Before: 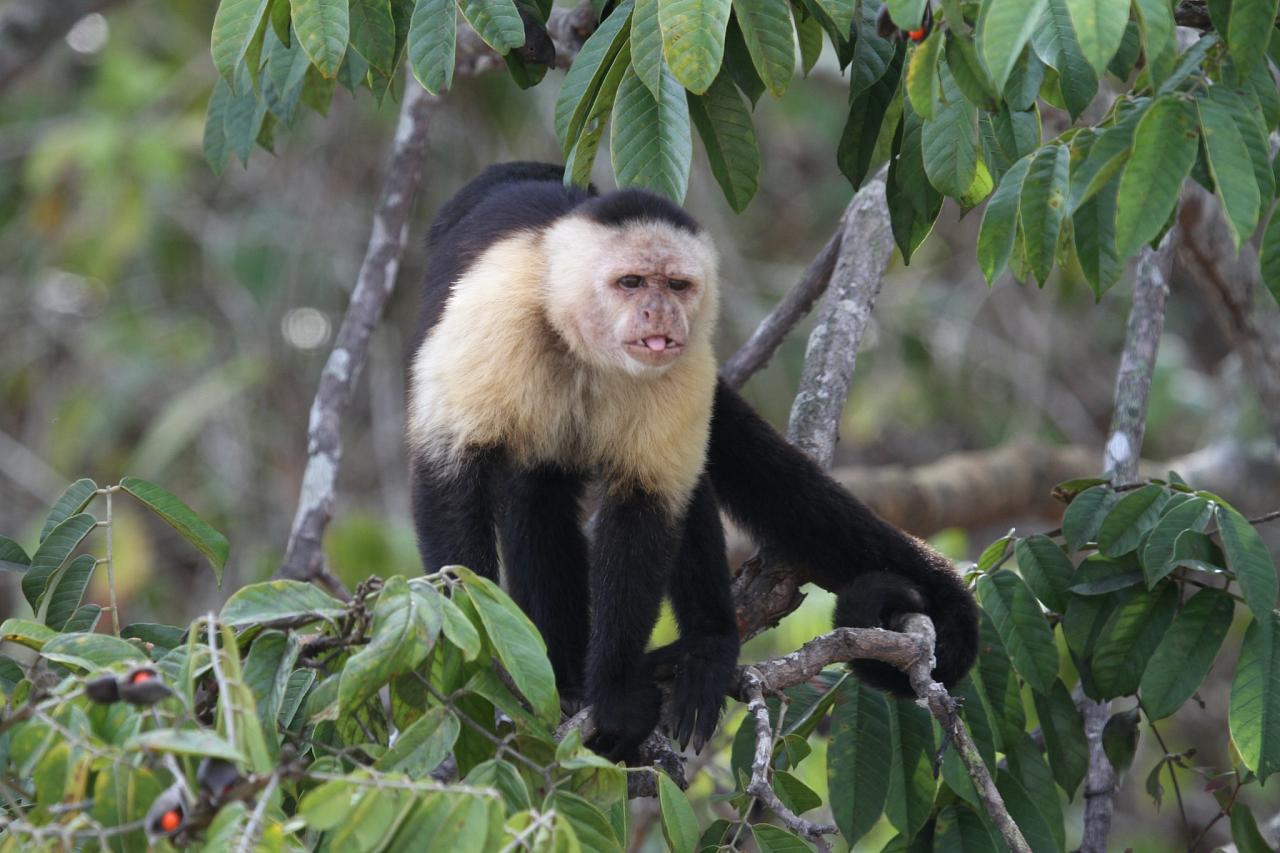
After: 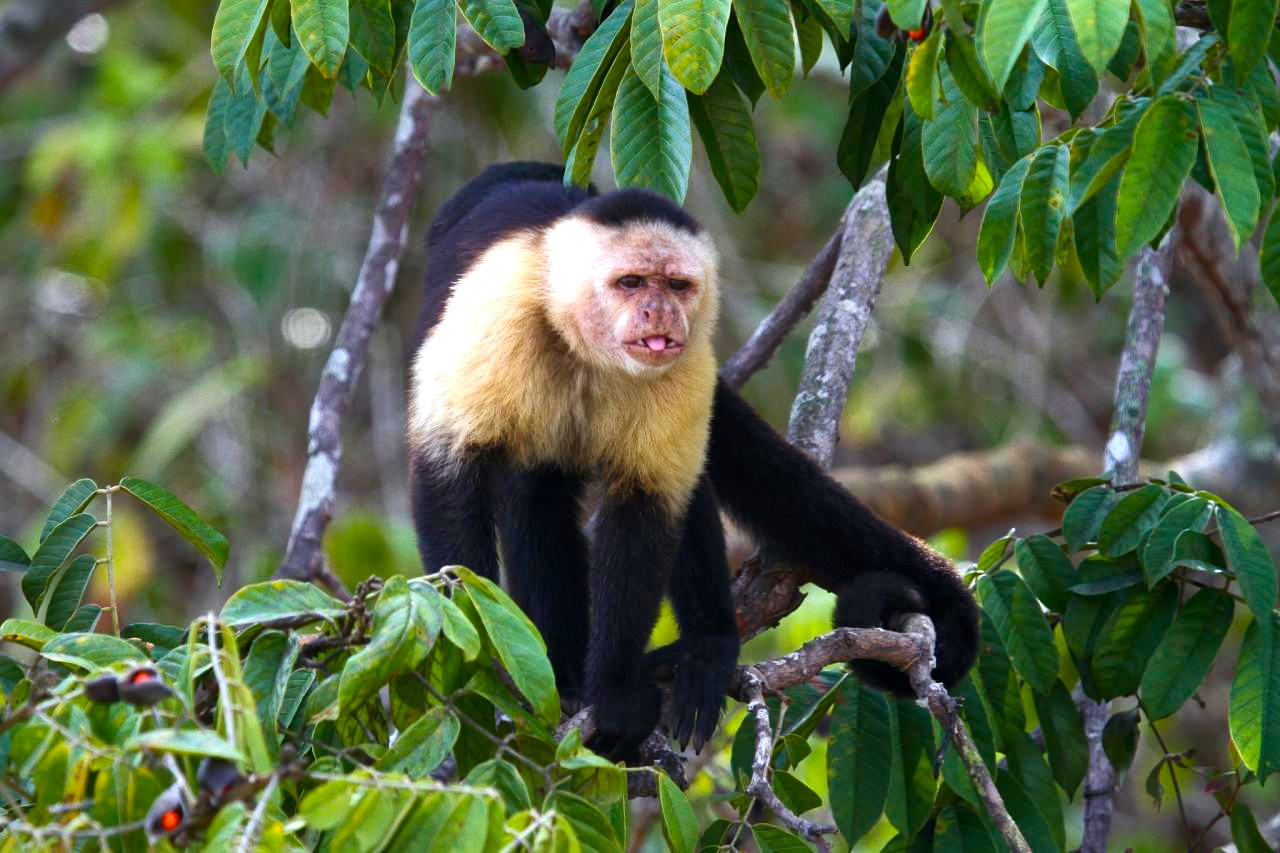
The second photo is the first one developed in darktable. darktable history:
velvia: on, module defaults
local contrast: mode bilateral grid, contrast 20, coarseness 50, detail 120%, midtone range 0.2
color balance rgb: linear chroma grading › global chroma 9%, perceptual saturation grading › global saturation 36%, perceptual saturation grading › shadows 35%, perceptual brilliance grading › global brilliance 15%, perceptual brilliance grading › shadows -35%, global vibrance 15%
